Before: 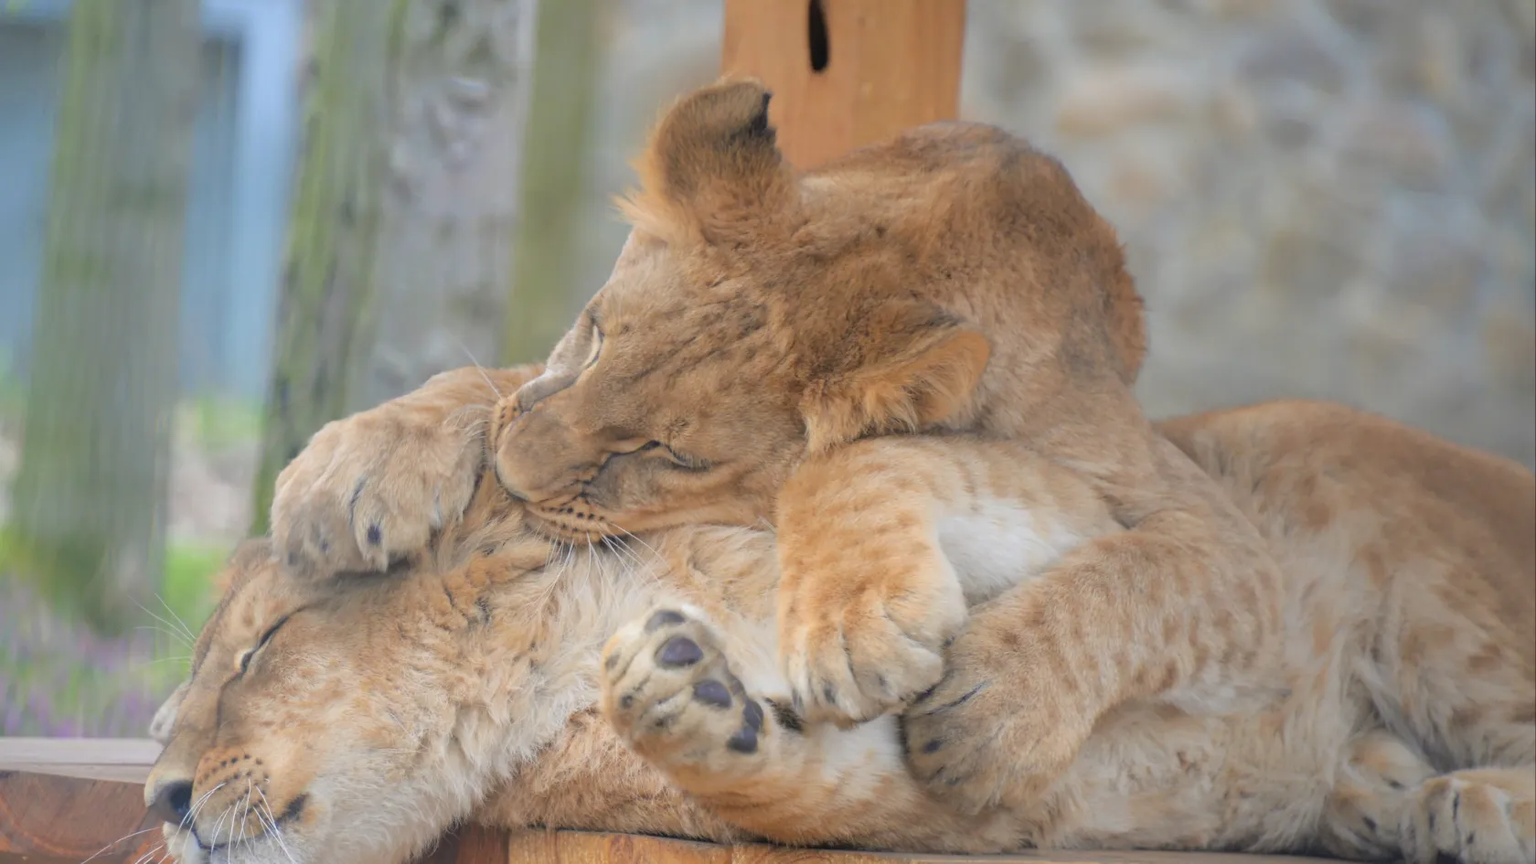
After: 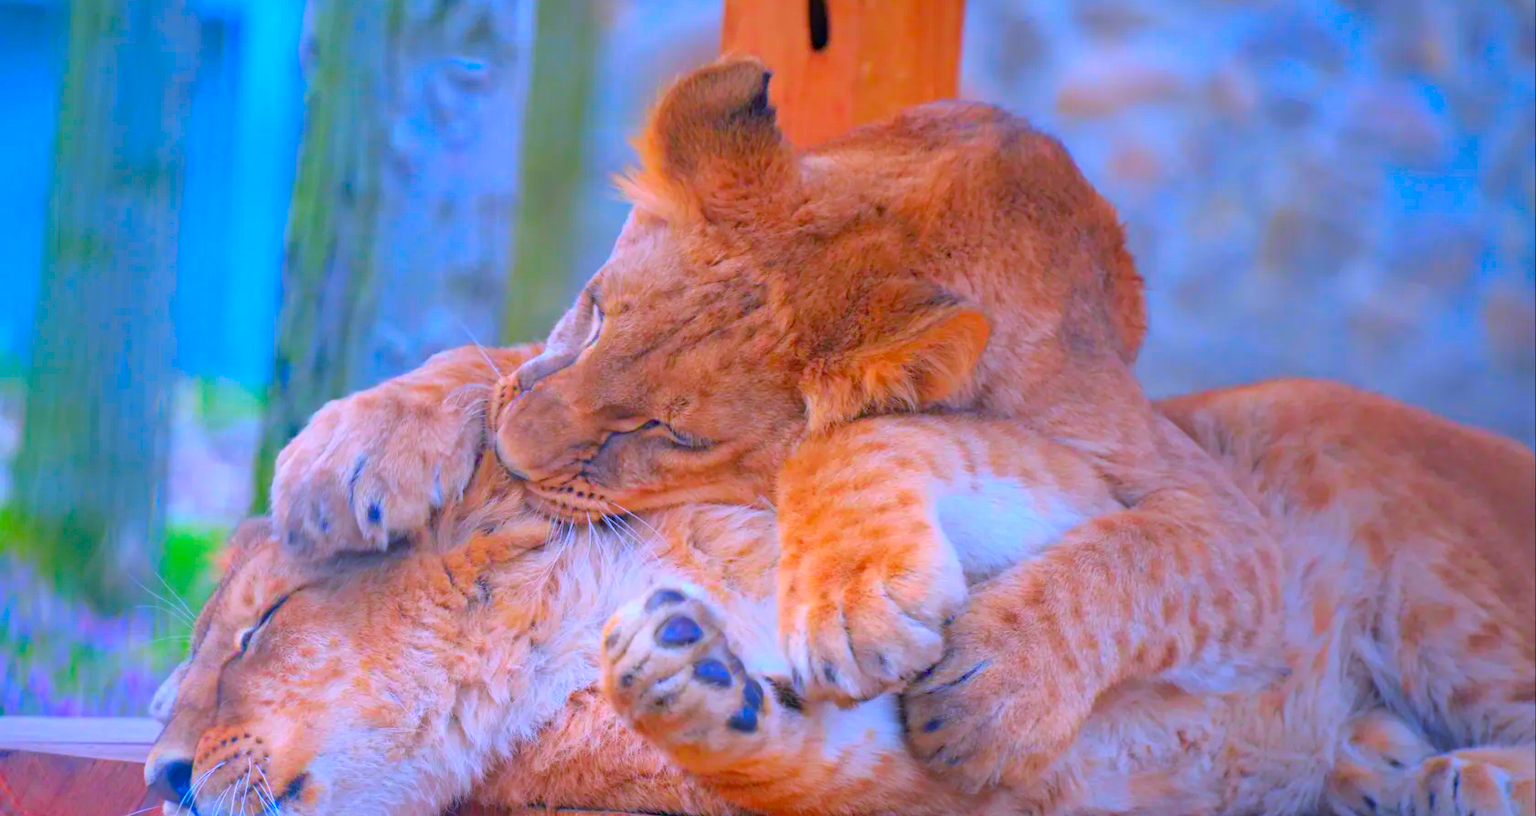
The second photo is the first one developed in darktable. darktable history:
crop and rotate: top 2.479%, bottom 3.018%
white balance: emerald 1
contrast brightness saturation: saturation 0.1
color calibration: illuminant as shot in camera, x 0.379, y 0.396, temperature 4138.76 K
tone equalizer: on, module defaults
color correction: highlights a* 1.59, highlights b* -1.7, saturation 2.48
haze removal: on, module defaults
